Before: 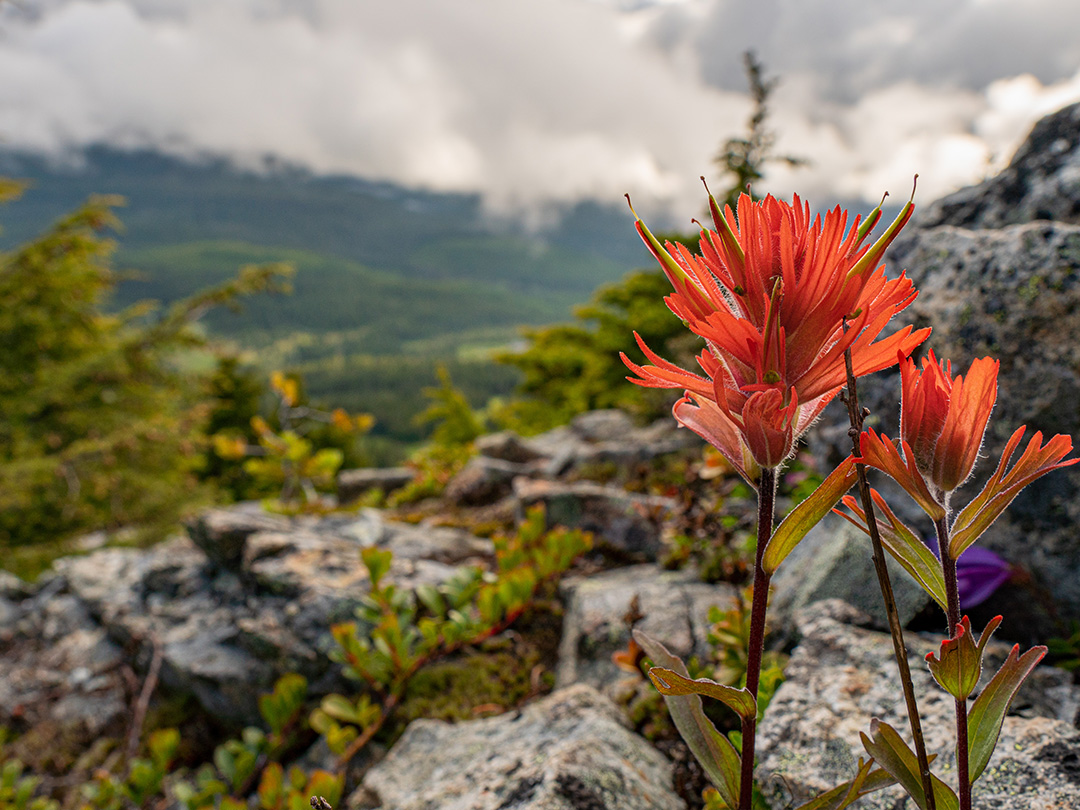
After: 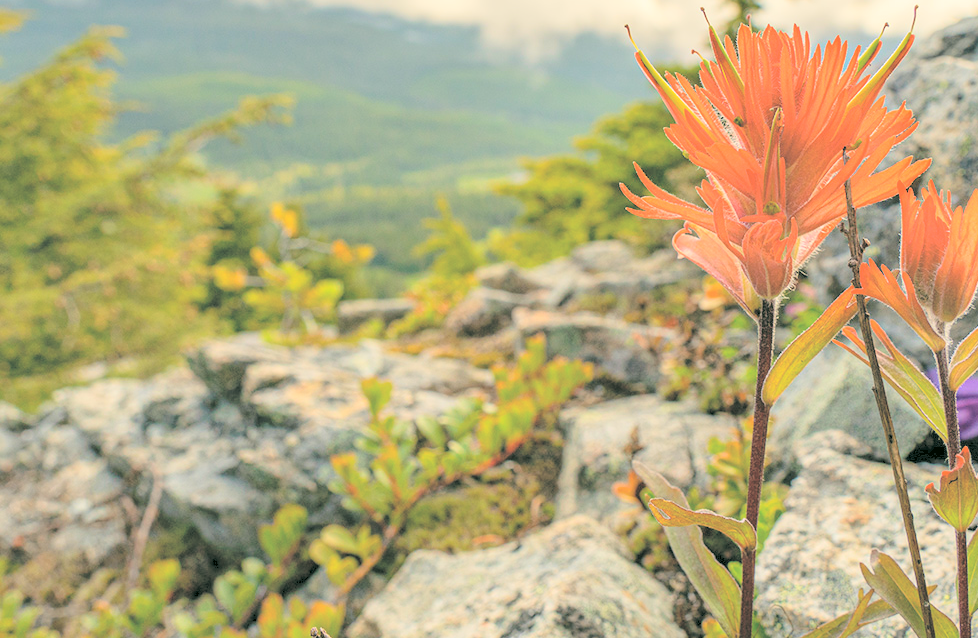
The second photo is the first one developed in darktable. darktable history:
contrast brightness saturation: brightness 1
crop: top 20.916%, right 9.437%, bottom 0.316%
shadows and highlights: shadows 75, highlights -25, soften with gaussian
color correction: highlights a* -0.482, highlights b* 9.48, shadows a* -9.48, shadows b* 0.803
